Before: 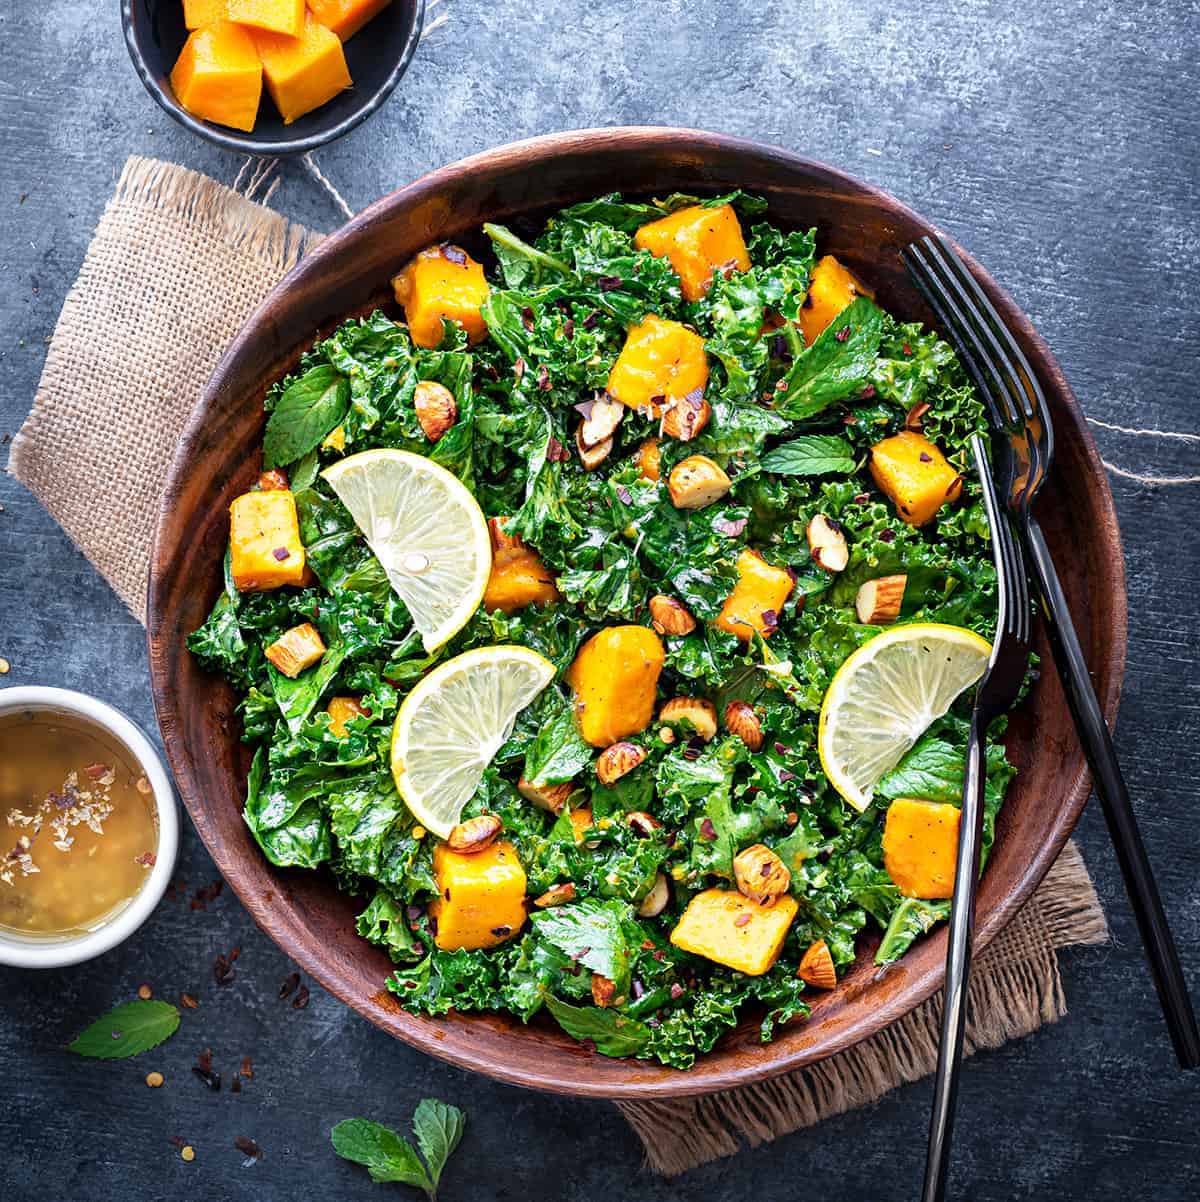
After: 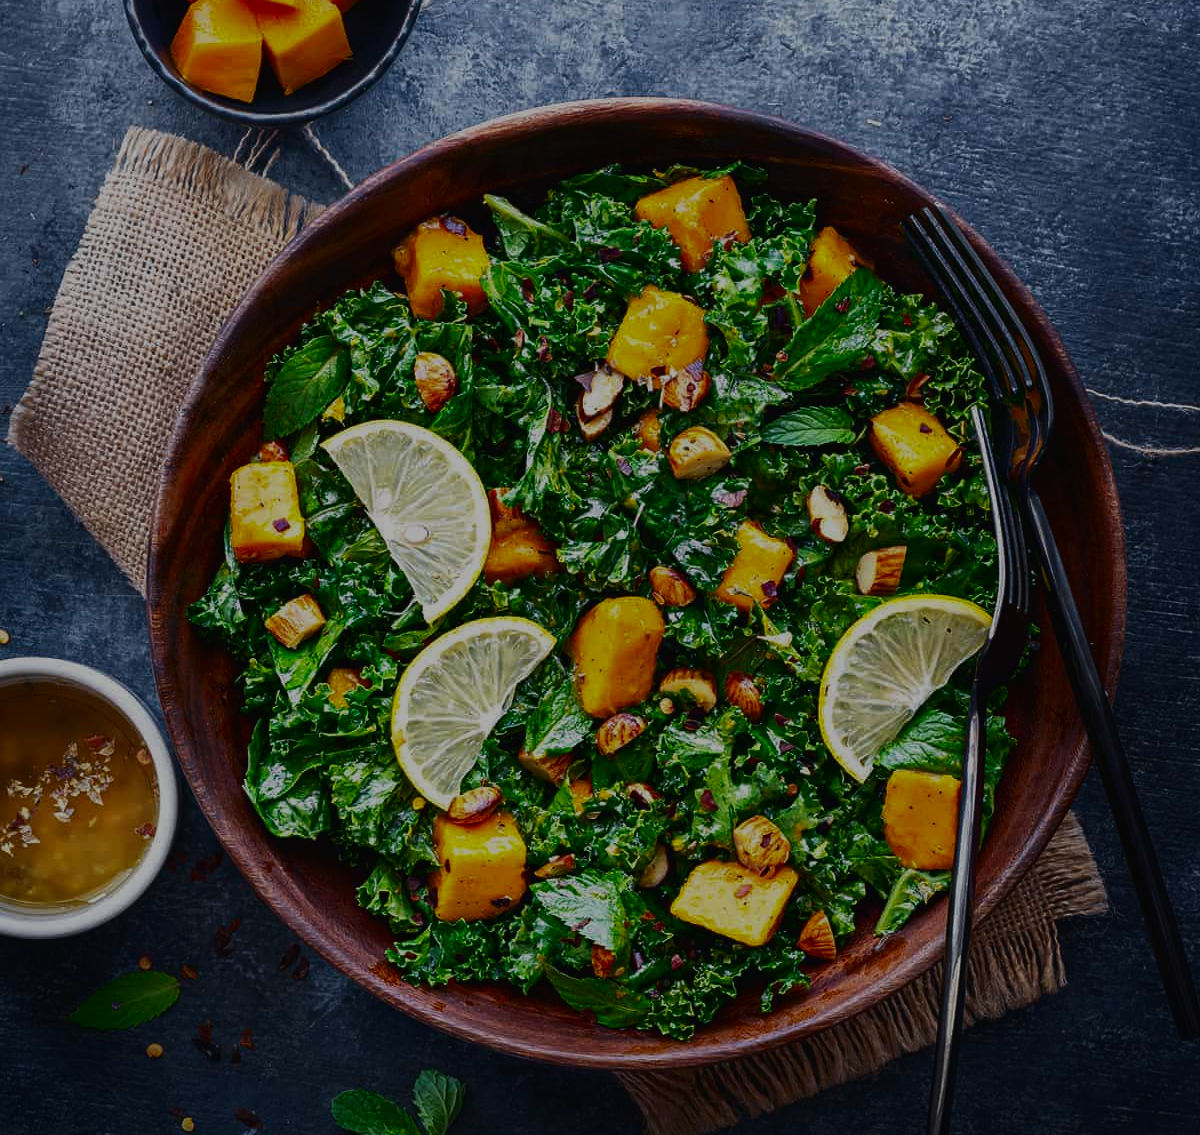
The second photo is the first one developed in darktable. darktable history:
contrast brightness saturation: contrast 0.13, brightness -0.24, saturation 0.14
exposure: black level correction -0.016, exposure -1.018 EV, compensate highlight preservation false
crop and rotate: top 2.479%, bottom 3.018%
tone equalizer: -8 EV 0.06 EV, smoothing diameter 25%, edges refinement/feathering 10, preserve details guided filter
